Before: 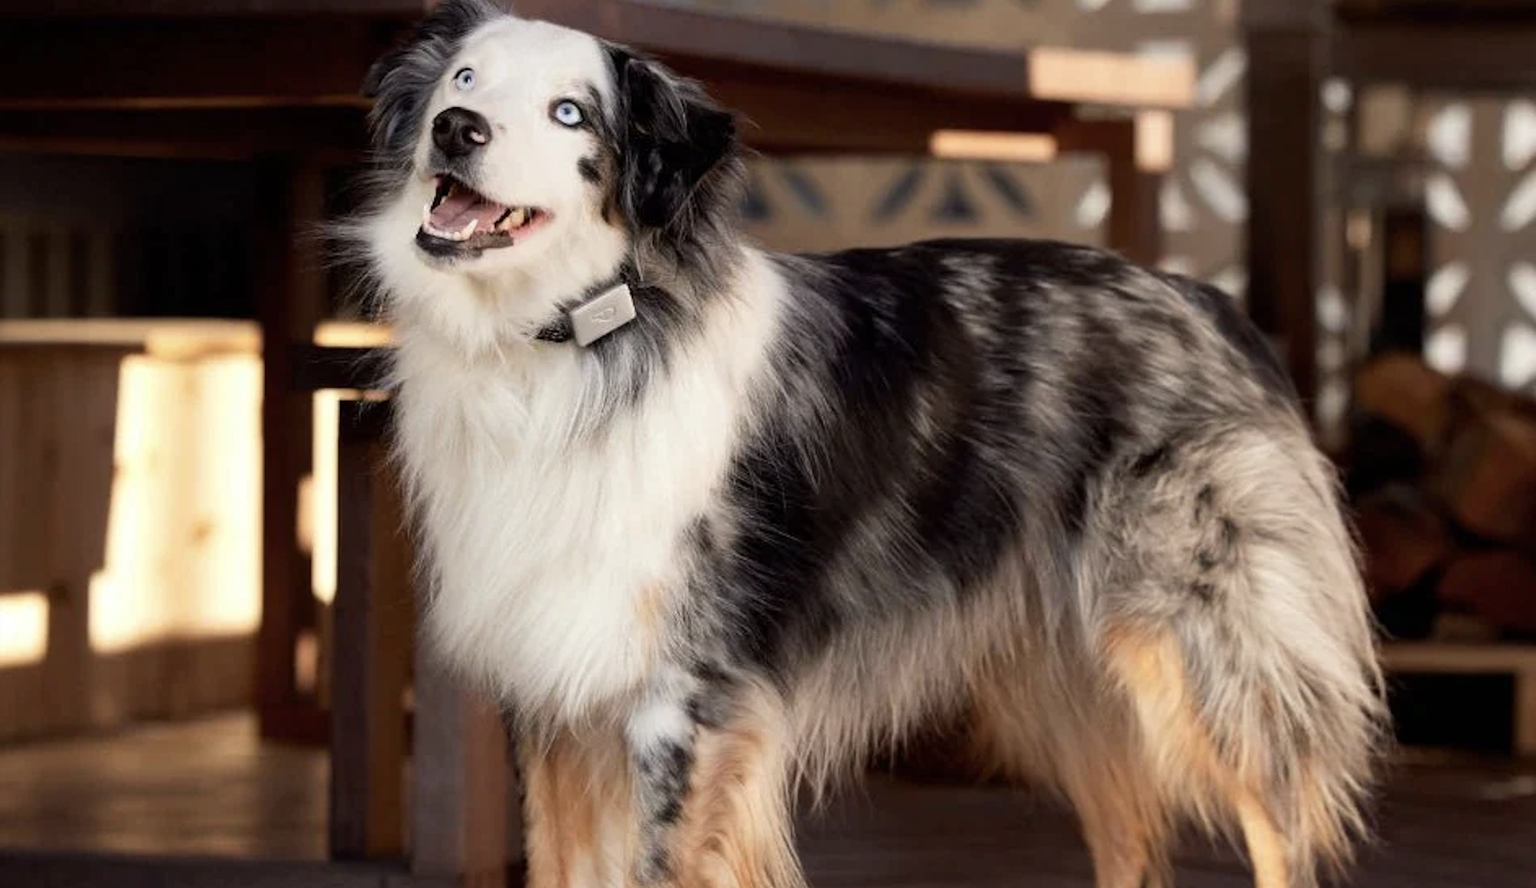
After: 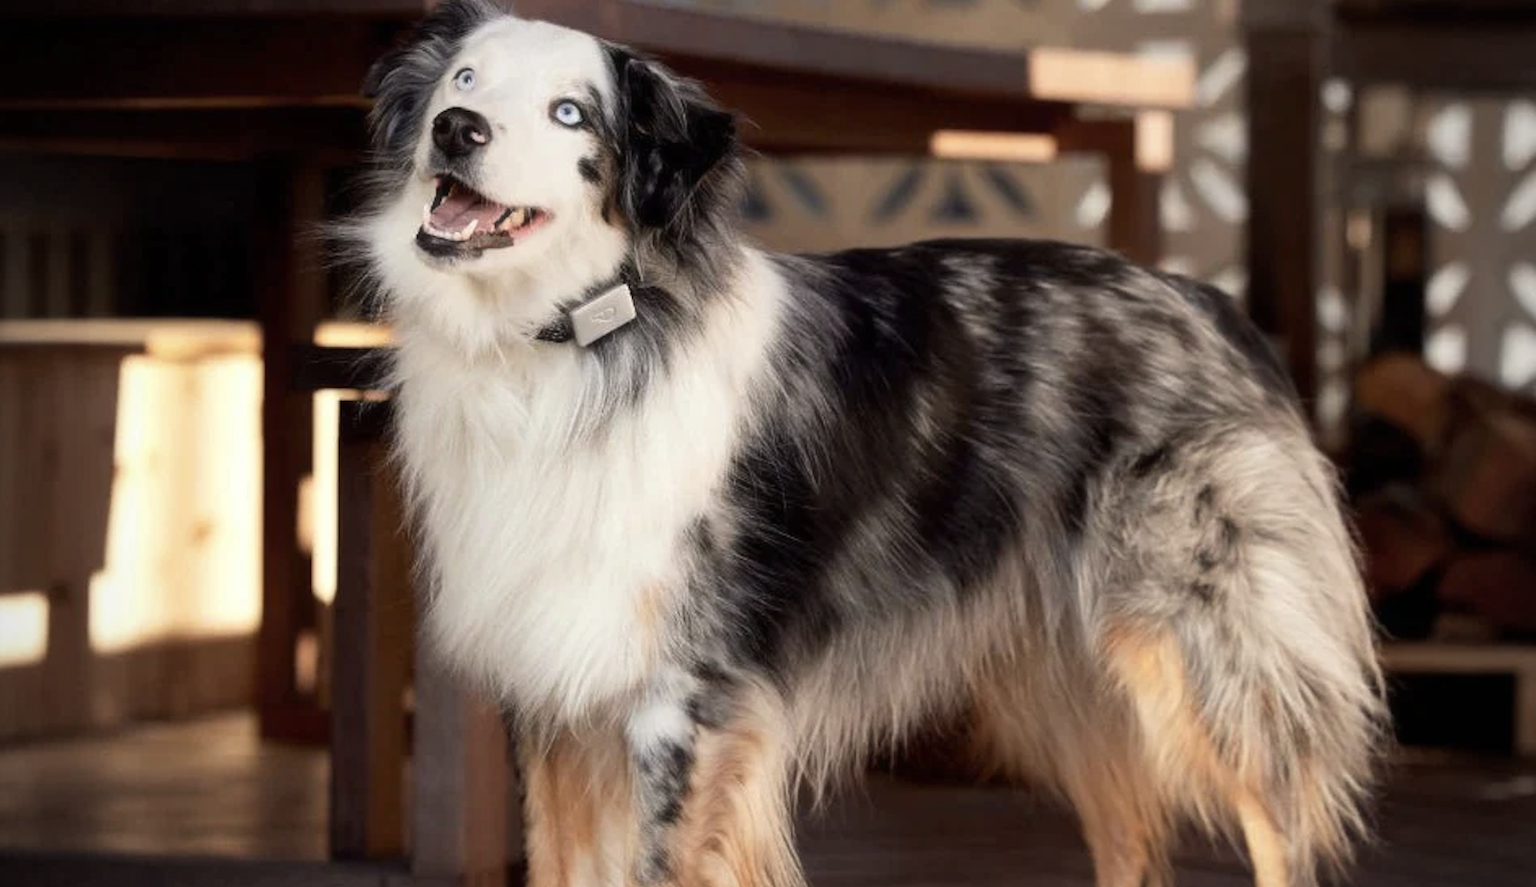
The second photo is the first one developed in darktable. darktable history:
vignetting: unbound false
haze removal: strength -0.1, adaptive false
